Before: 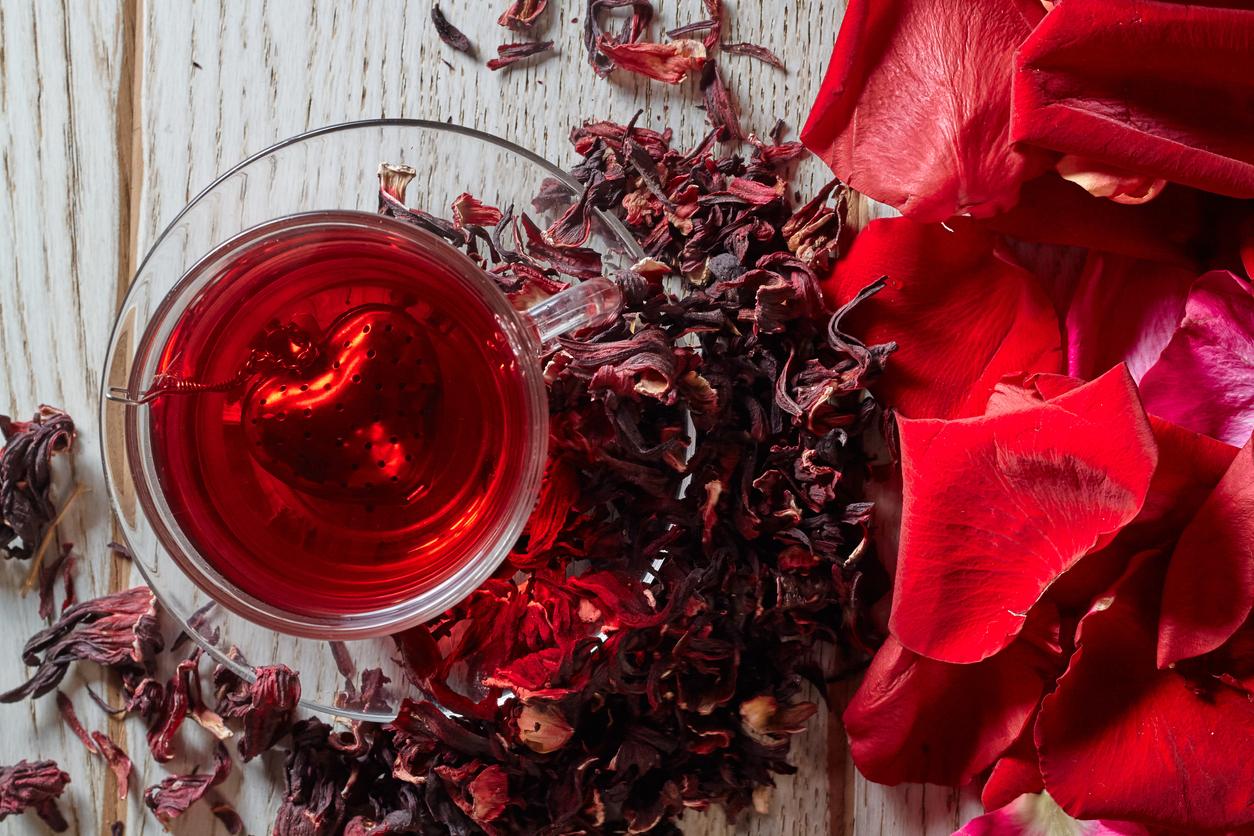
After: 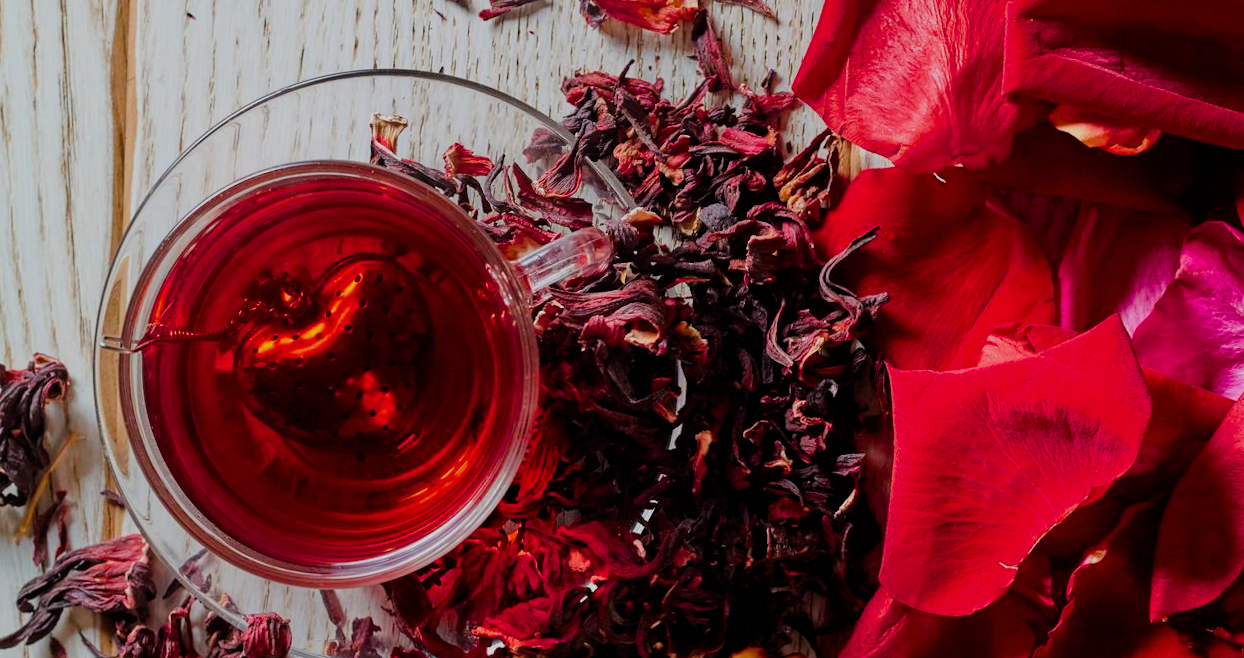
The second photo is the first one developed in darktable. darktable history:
rotate and perspective: rotation 0.192°, lens shift (horizontal) -0.015, crop left 0.005, crop right 0.996, crop top 0.006, crop bottom 0.99
filmic rgb: black relative exposure -7.65 EV, white relative exposure 4.56 EV, hardness 3.61
white balance: emerald 1
crop and rotate: top 5.667%, bottom 14.937%
color balance rgb: linear chroma grading › global chroma 15%, perceptual saturation grading › global saturation 30%
